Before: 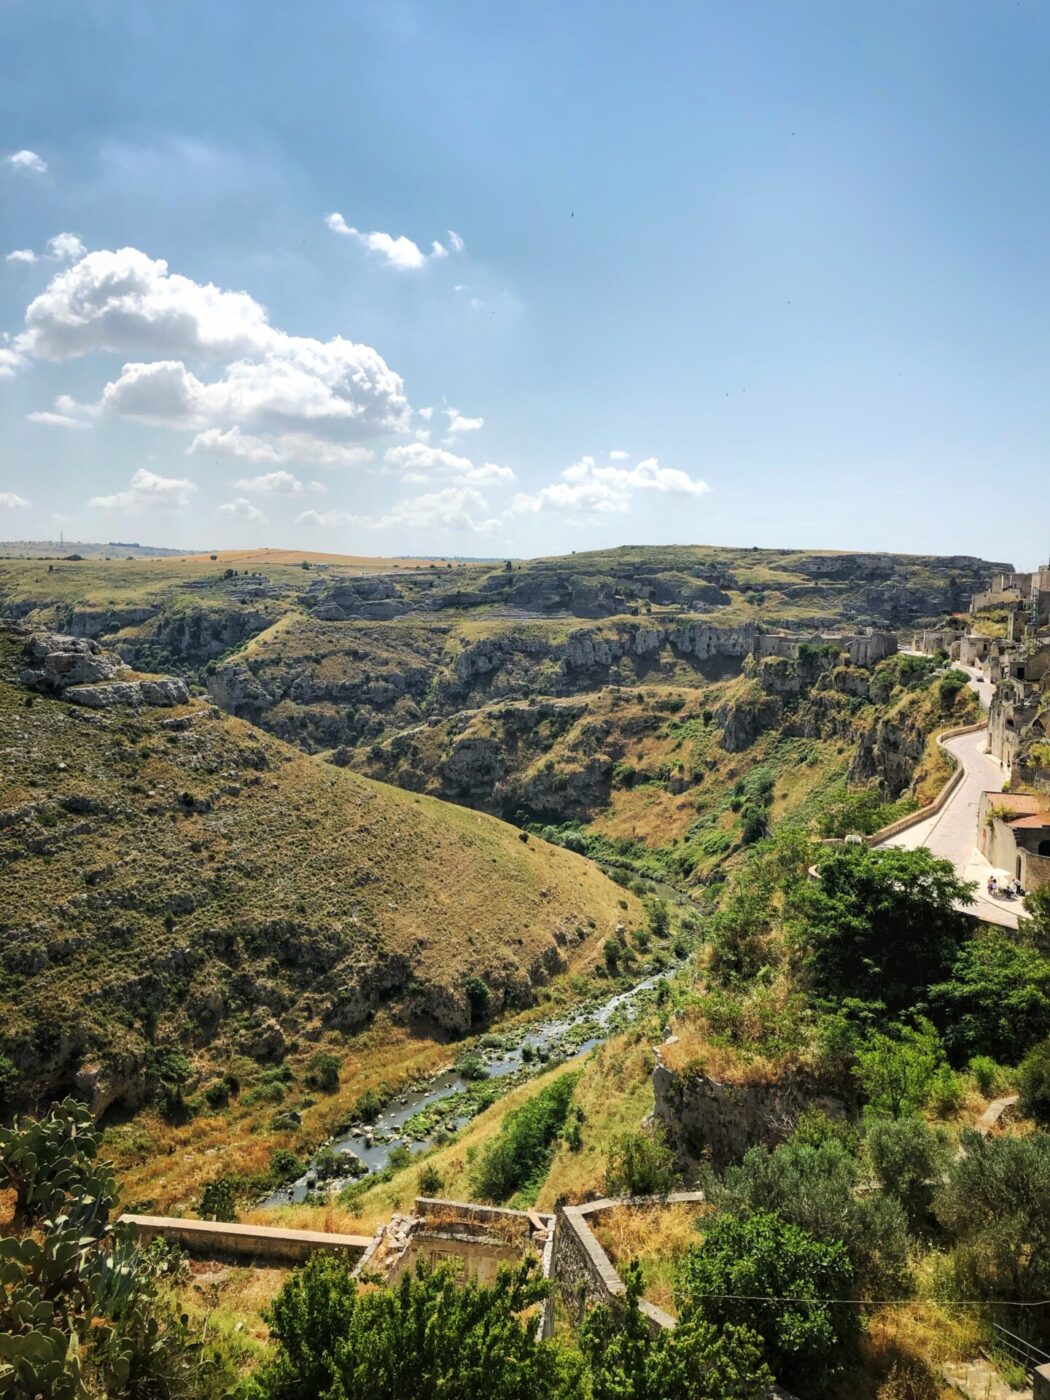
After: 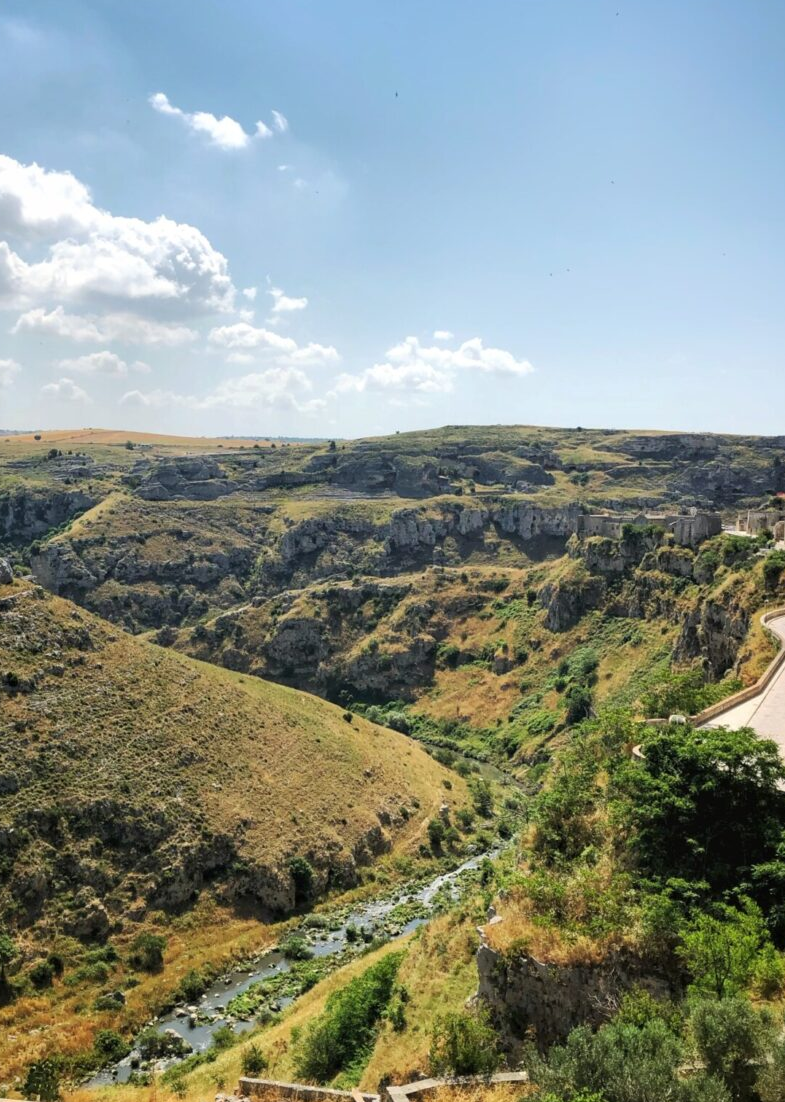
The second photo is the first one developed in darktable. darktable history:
crop: left 16.803%, top 8.591%, right 8.417%, bottom 12.635%
